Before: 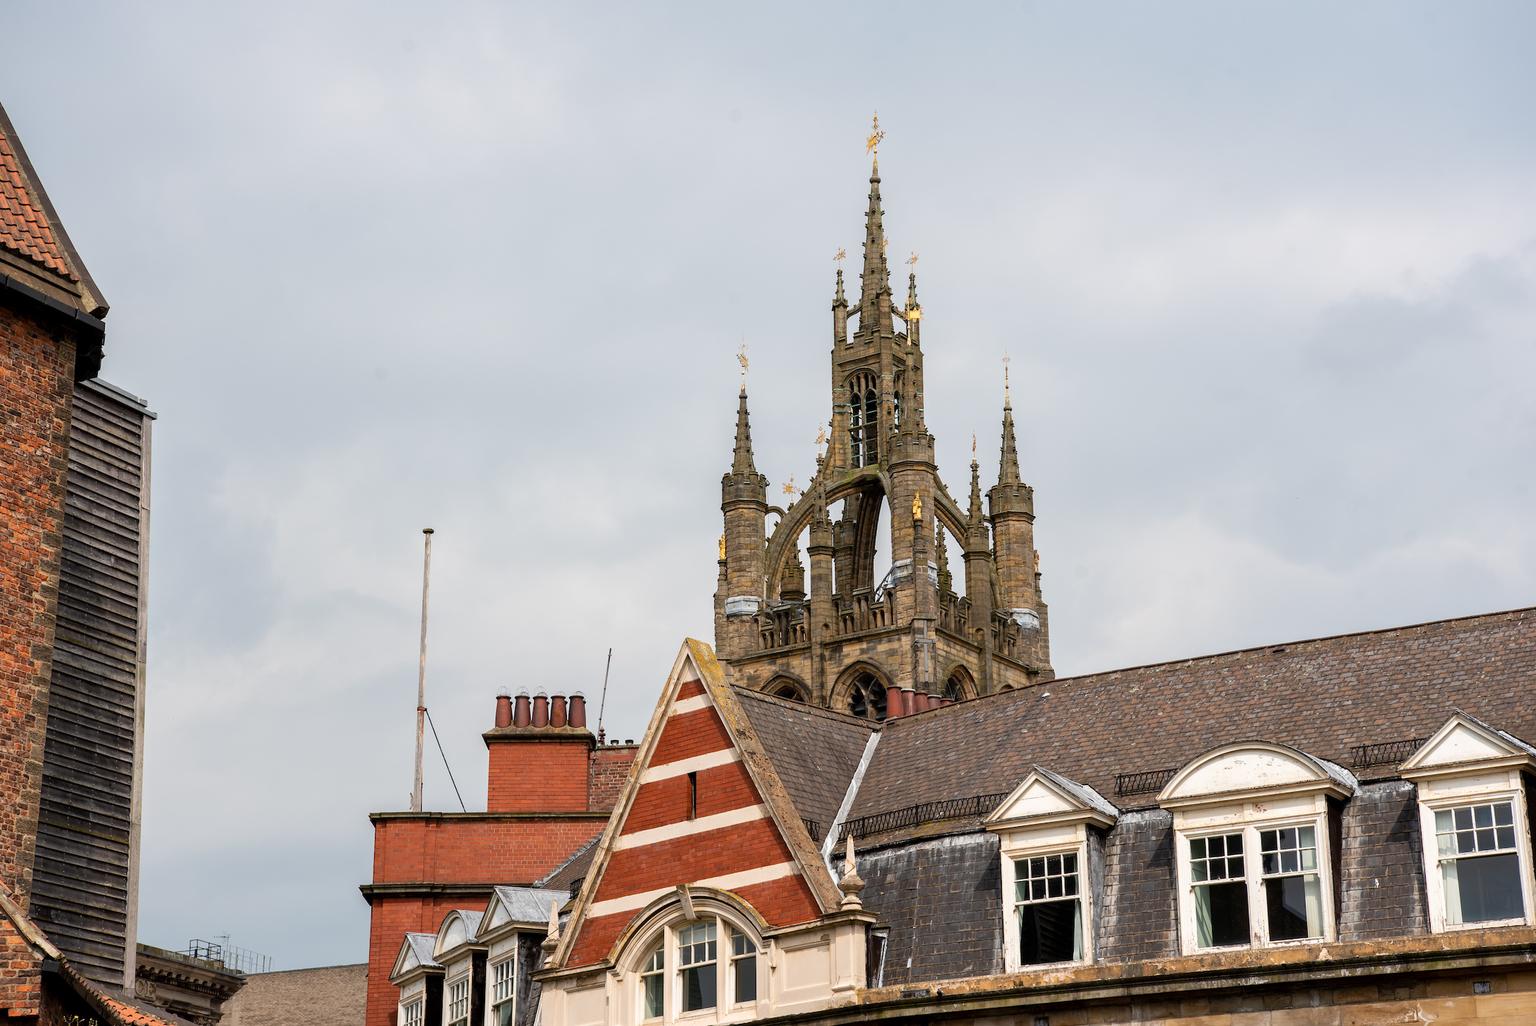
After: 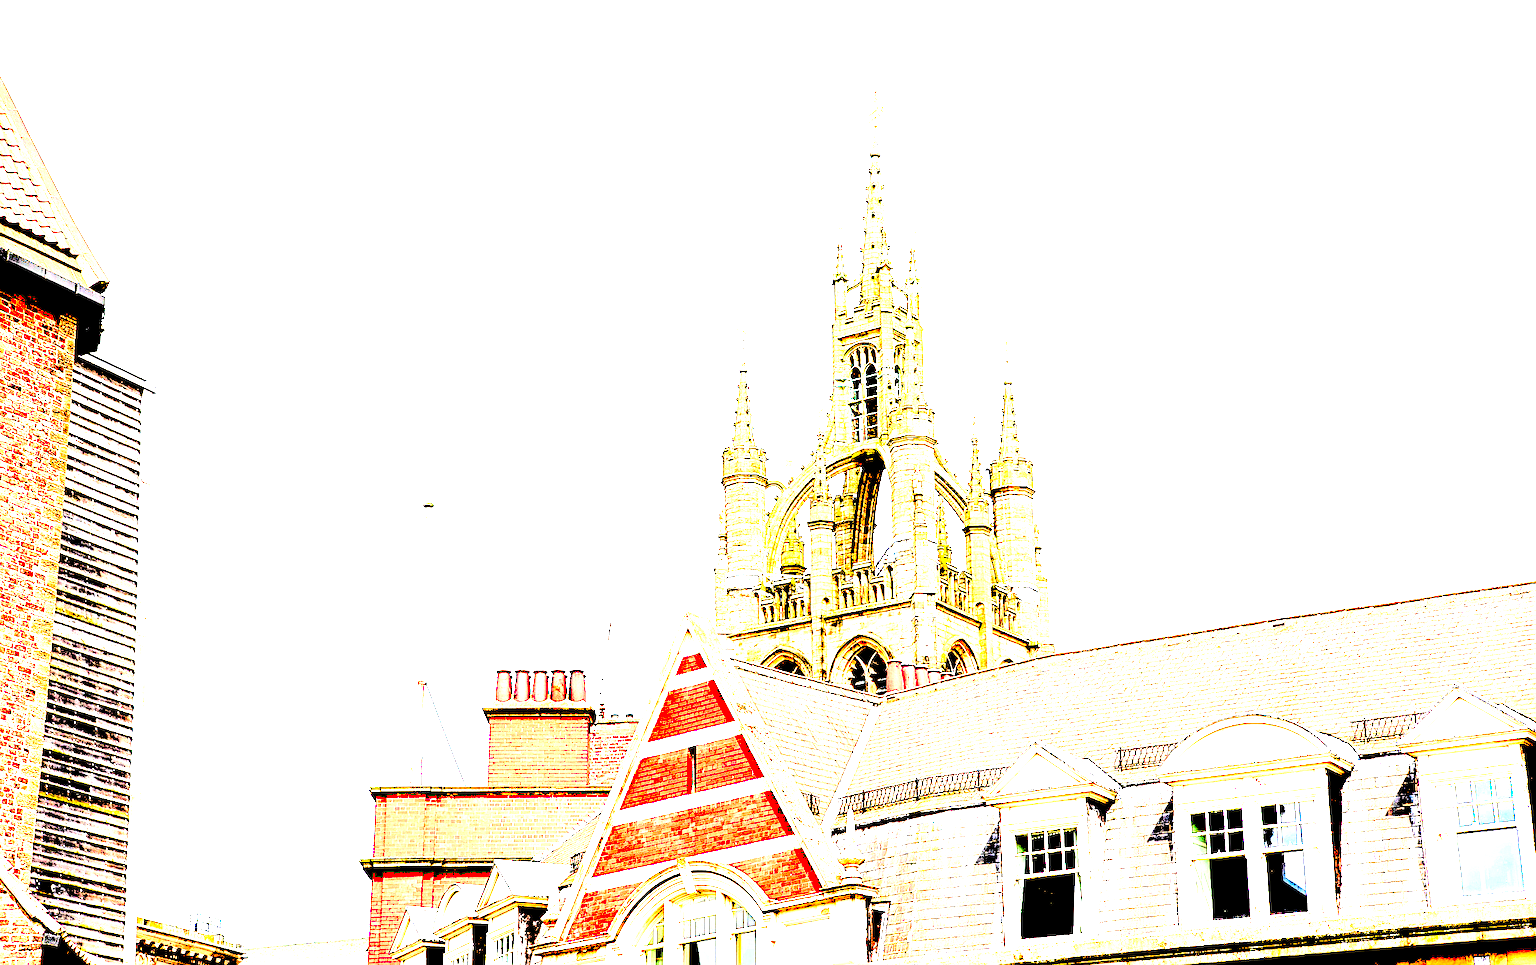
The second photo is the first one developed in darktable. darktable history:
local contrast: mode bilateral grid, contrast 20, coarseness 50, detail 141%, midtone range 0.2
levels: levels [0.246, 0.256, 0.506]
contrast brightness saturation: brightness -0.993, saturation 0.982
crop and rotate: top 2.532%, bottom 3.256%
exposure: black level correction 0, exposure 3.903 EV, compensate highlight preservation false
sharpen: on, module defaults
tone curve: curves: ch0 [(0, 0) (0.227, 0.17) (0.766, 0.774) (1, 1)]; ch1 [(0, 0) (0.114, 0.127) (0.437, 0.452) (0.498, 0.495) (0.579, 0.576) (1, 1)]; ch2 [(0, 0) (0.233, 0.259) (0.493, 0.492) (0.568, 0.579) (1, 1)], color space Lab, independent channels, preserve colors none
